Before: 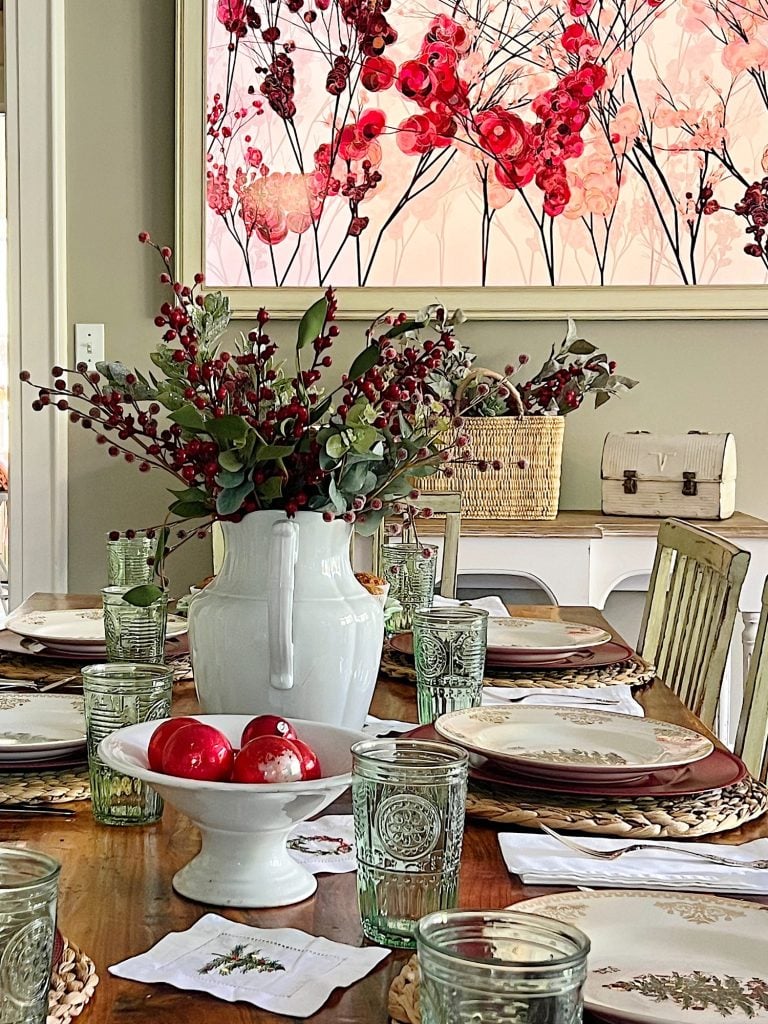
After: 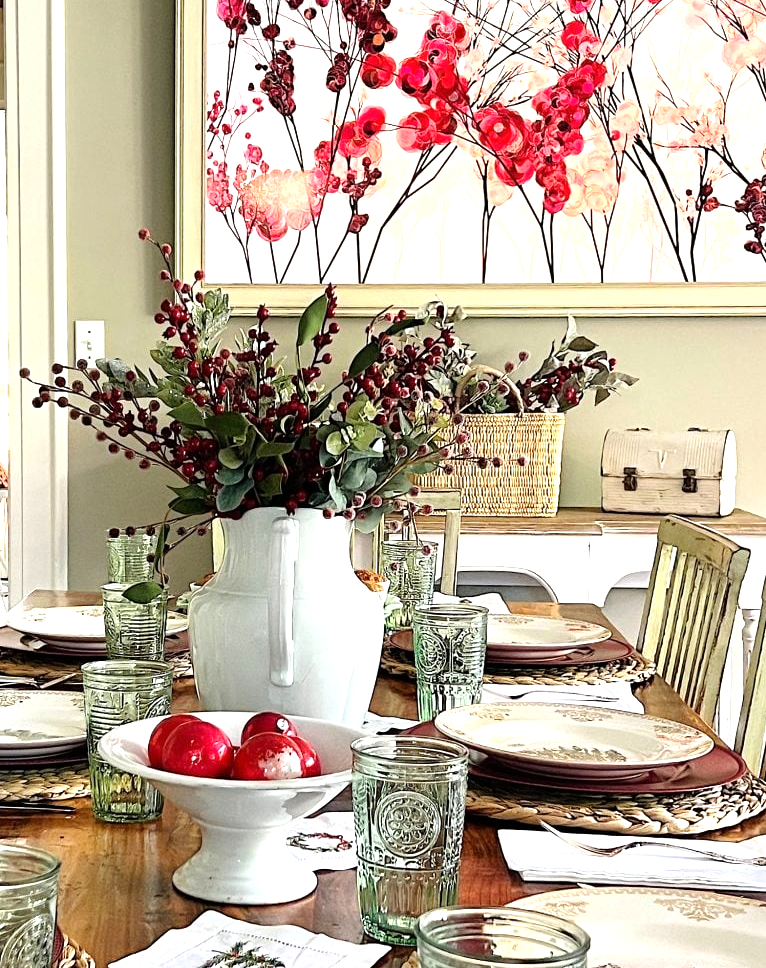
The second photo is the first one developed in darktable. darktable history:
crop: top 0.363%, right 0.259%, bottom 5.043%
tone equalizer: -8 EV -0.761 EV, -7 EV -0.73 EV, -6 EV -0.572 EV, -5 EV -0.381 EV, -3 EV 0.386 EV, -2 EV 0.6 EV, -1 EV 0.699 EV, +0 EV 0.777 EV
